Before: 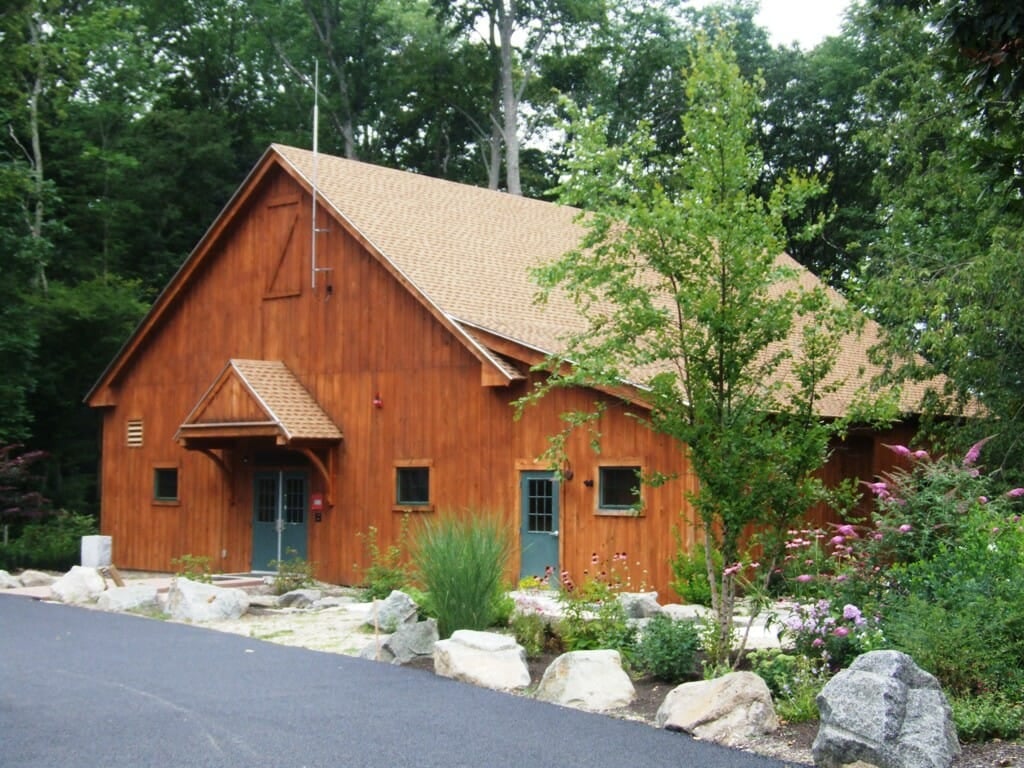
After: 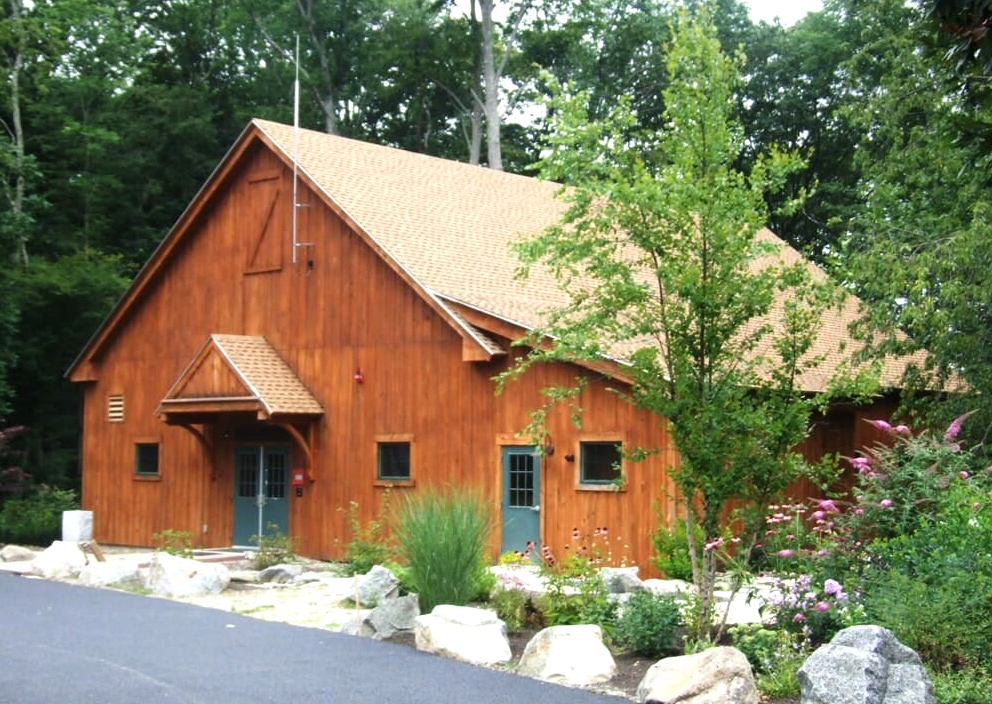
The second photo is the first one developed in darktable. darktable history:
tone equalizer: -8 EV -0.456 EV, -7 EV -0.358 EV, -6 EV -0.311 EV, -5 EV -0.213 EV, -3 EV 0.201 EV, -2 EV 0.361 EV, -1 EV 0.385 EV, +0 EV 0.387 EV, smoothing diameter 24.95%, edges refinement/feathering 9.55, preserve details guided filter
crop: left 1.927%, top 3.338%, right 1.13%, bottom 4.911%
